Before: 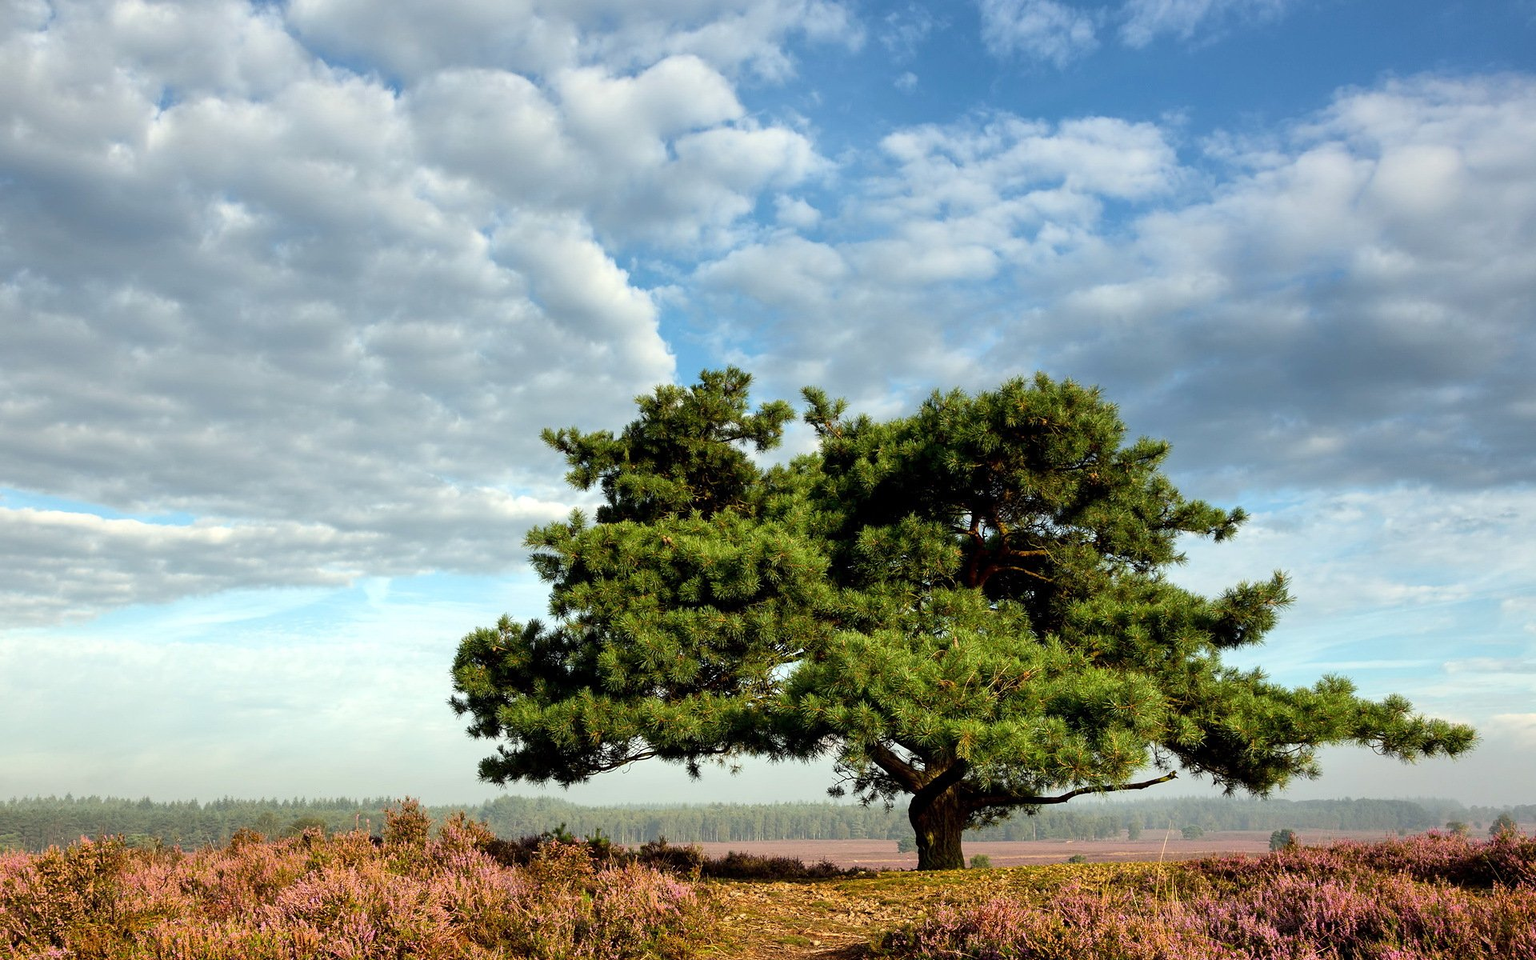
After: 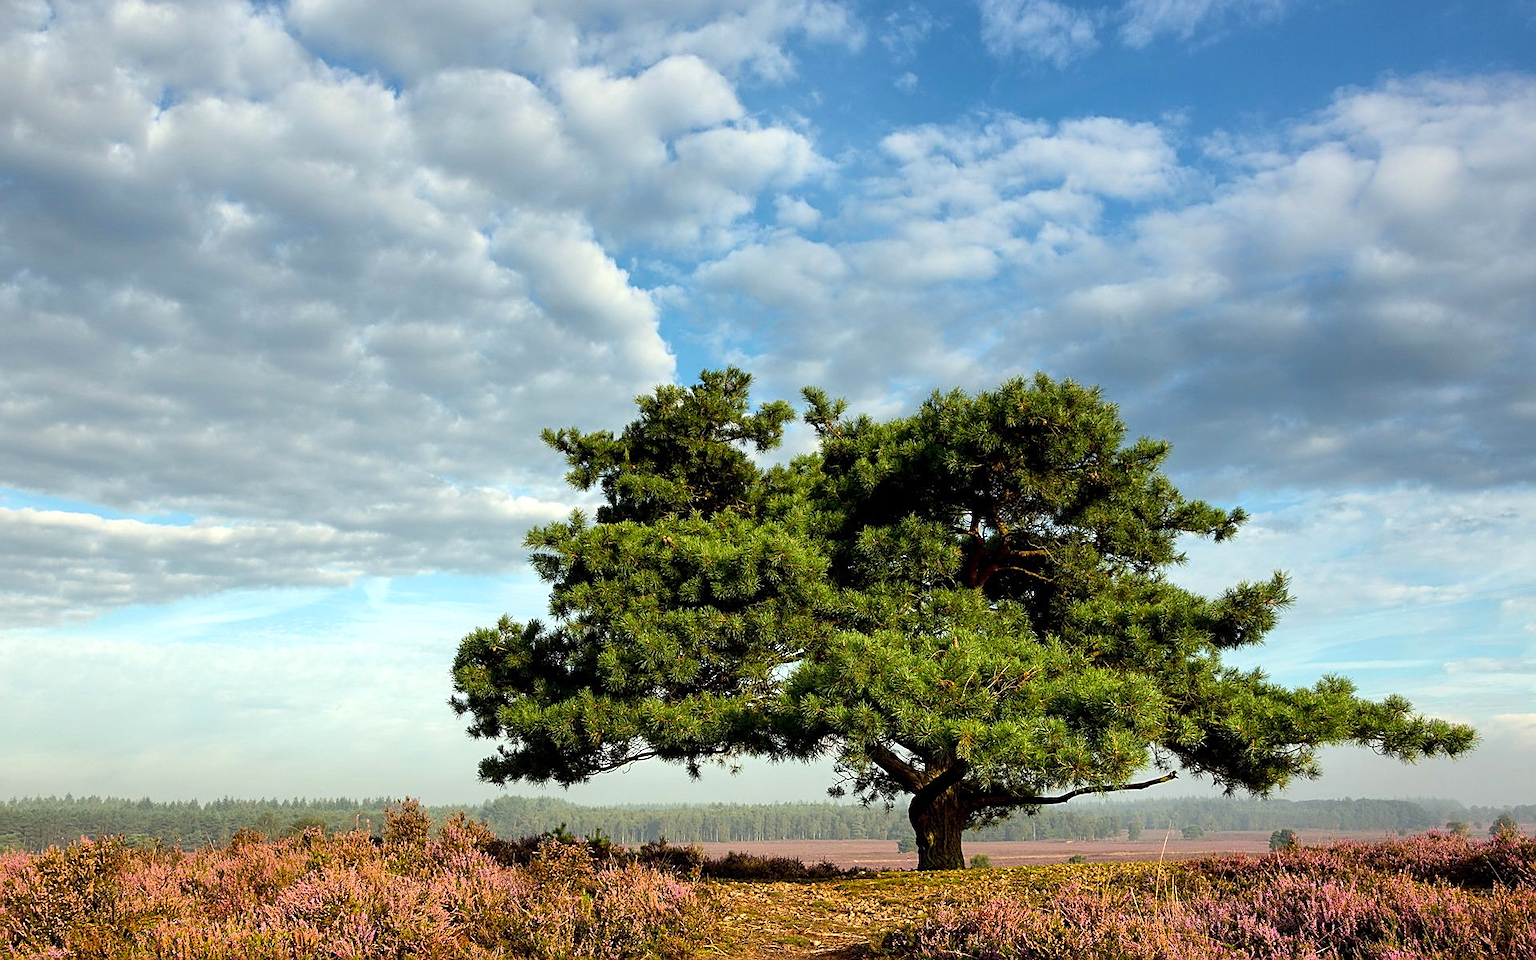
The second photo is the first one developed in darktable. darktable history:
color balance rgb: perceptual saturation grading › global saturation 0.416%, global vibrance 20%
sharpen: on, module defaults
